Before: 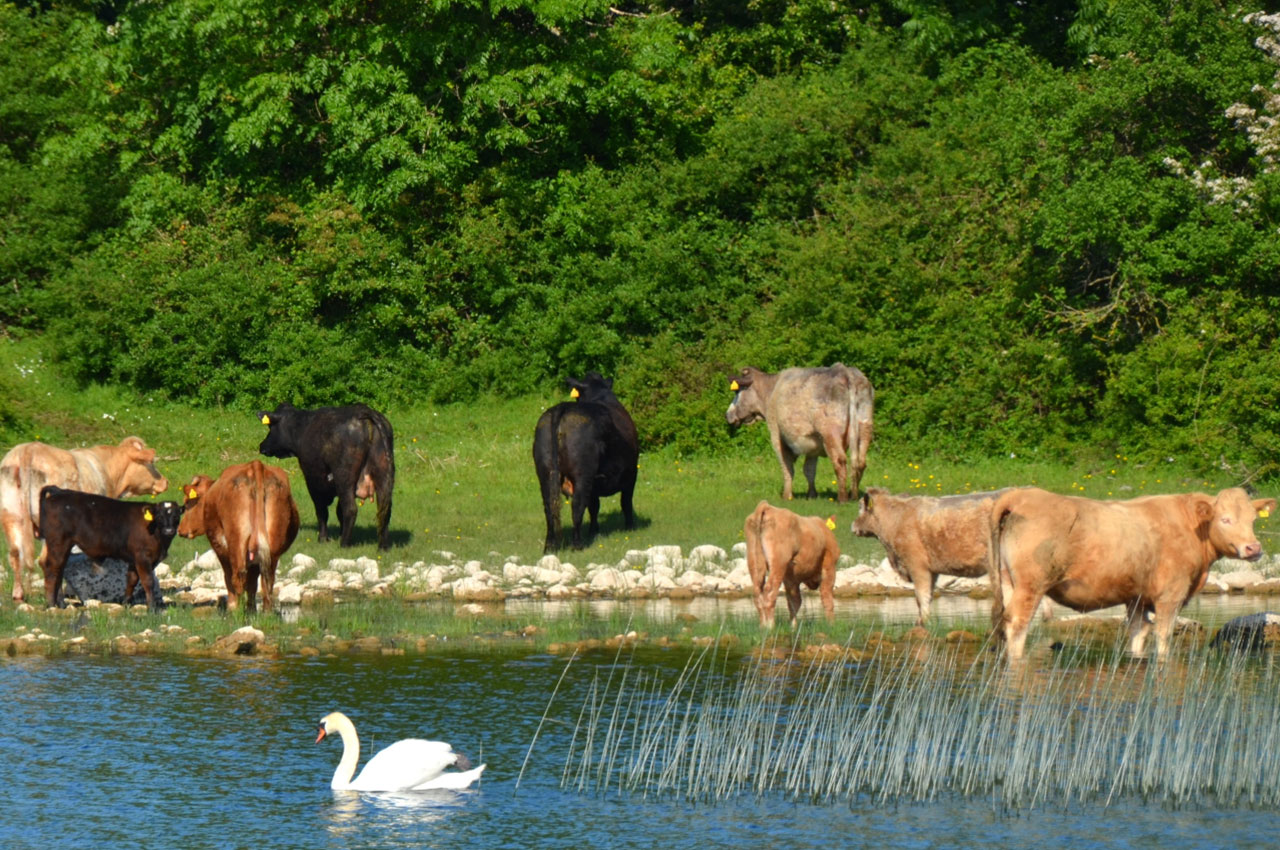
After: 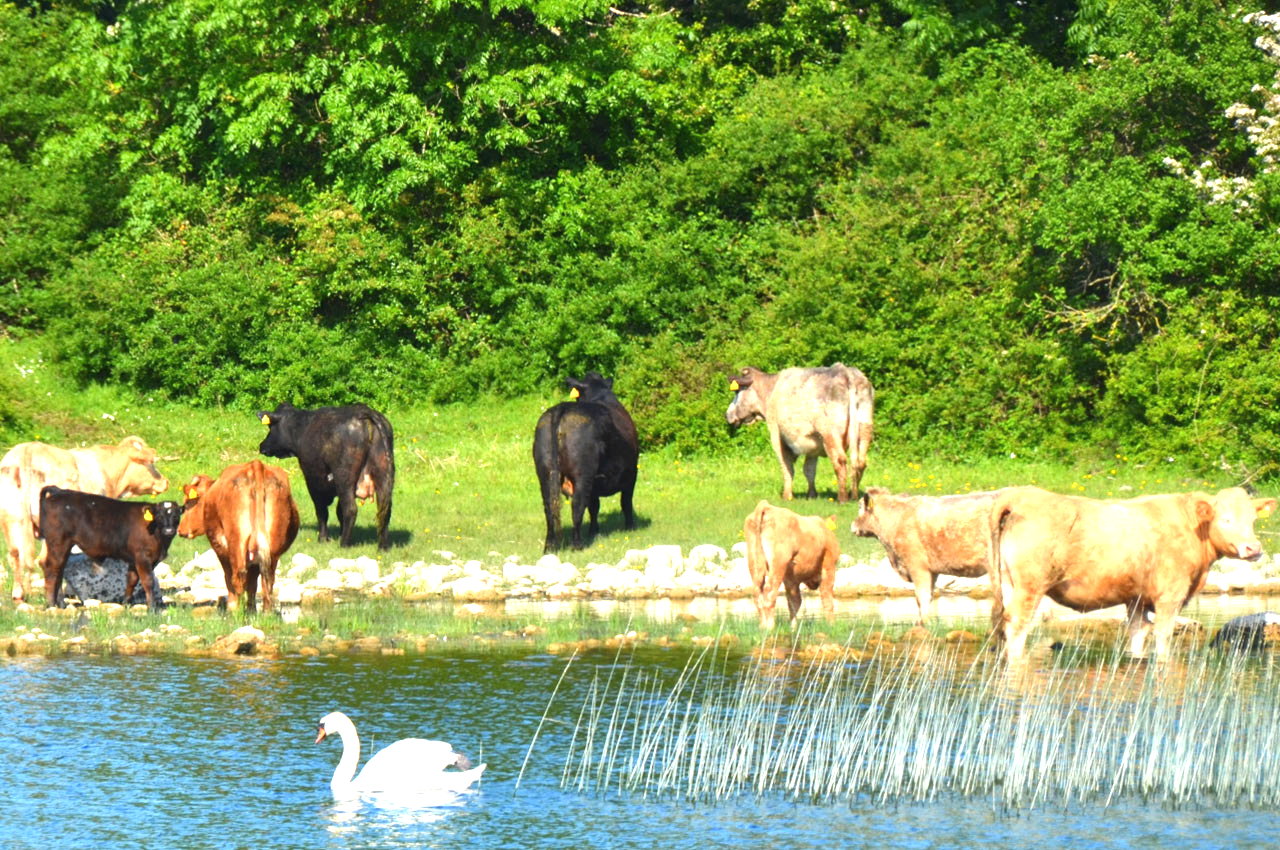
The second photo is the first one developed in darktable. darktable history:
rotate and perspective: crop left 0, crop top 0
exposure: black level correction 0, exposure 1.45 EV, compensate exposure bias true, compensate highlight preservation false
